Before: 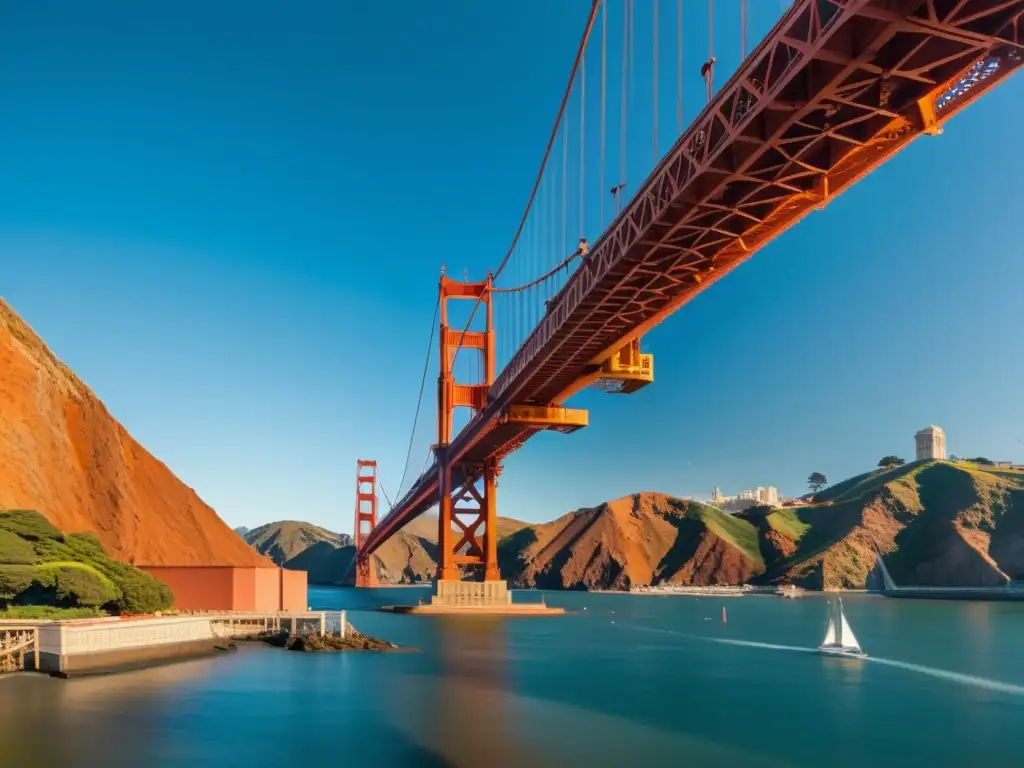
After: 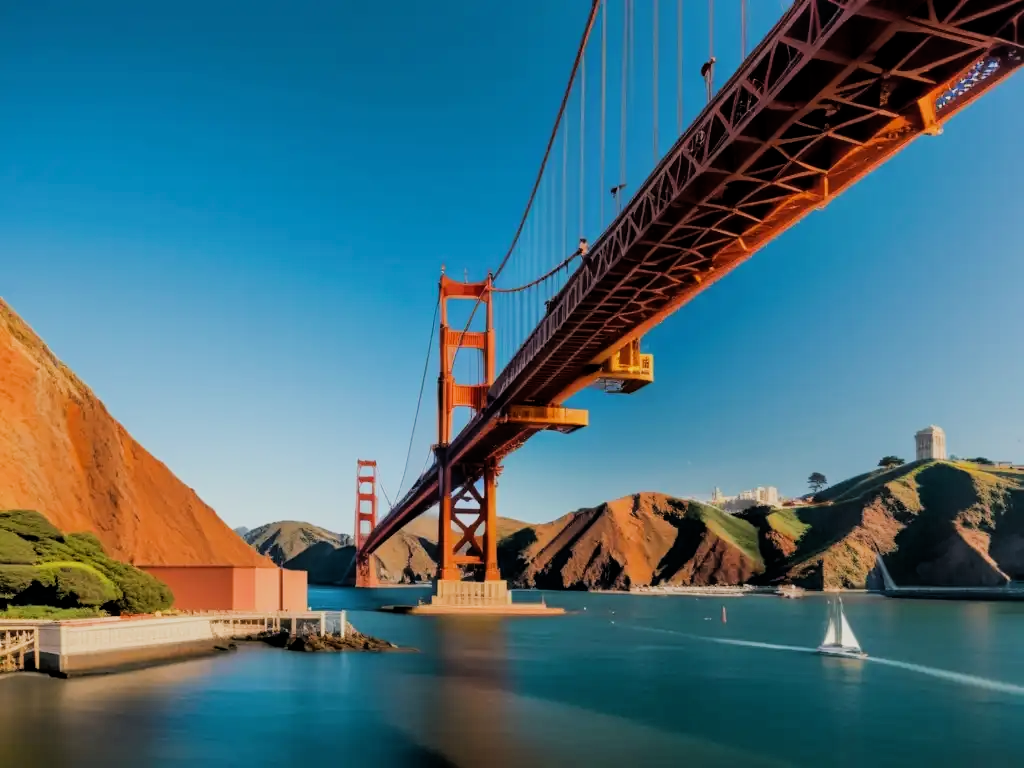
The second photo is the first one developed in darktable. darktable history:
filmic rgb: black relative exposure -5 EV, white relative exposure 3.99 EV, hardness 2.9, contrast 1.183, highlights saturation mix -28.62%
